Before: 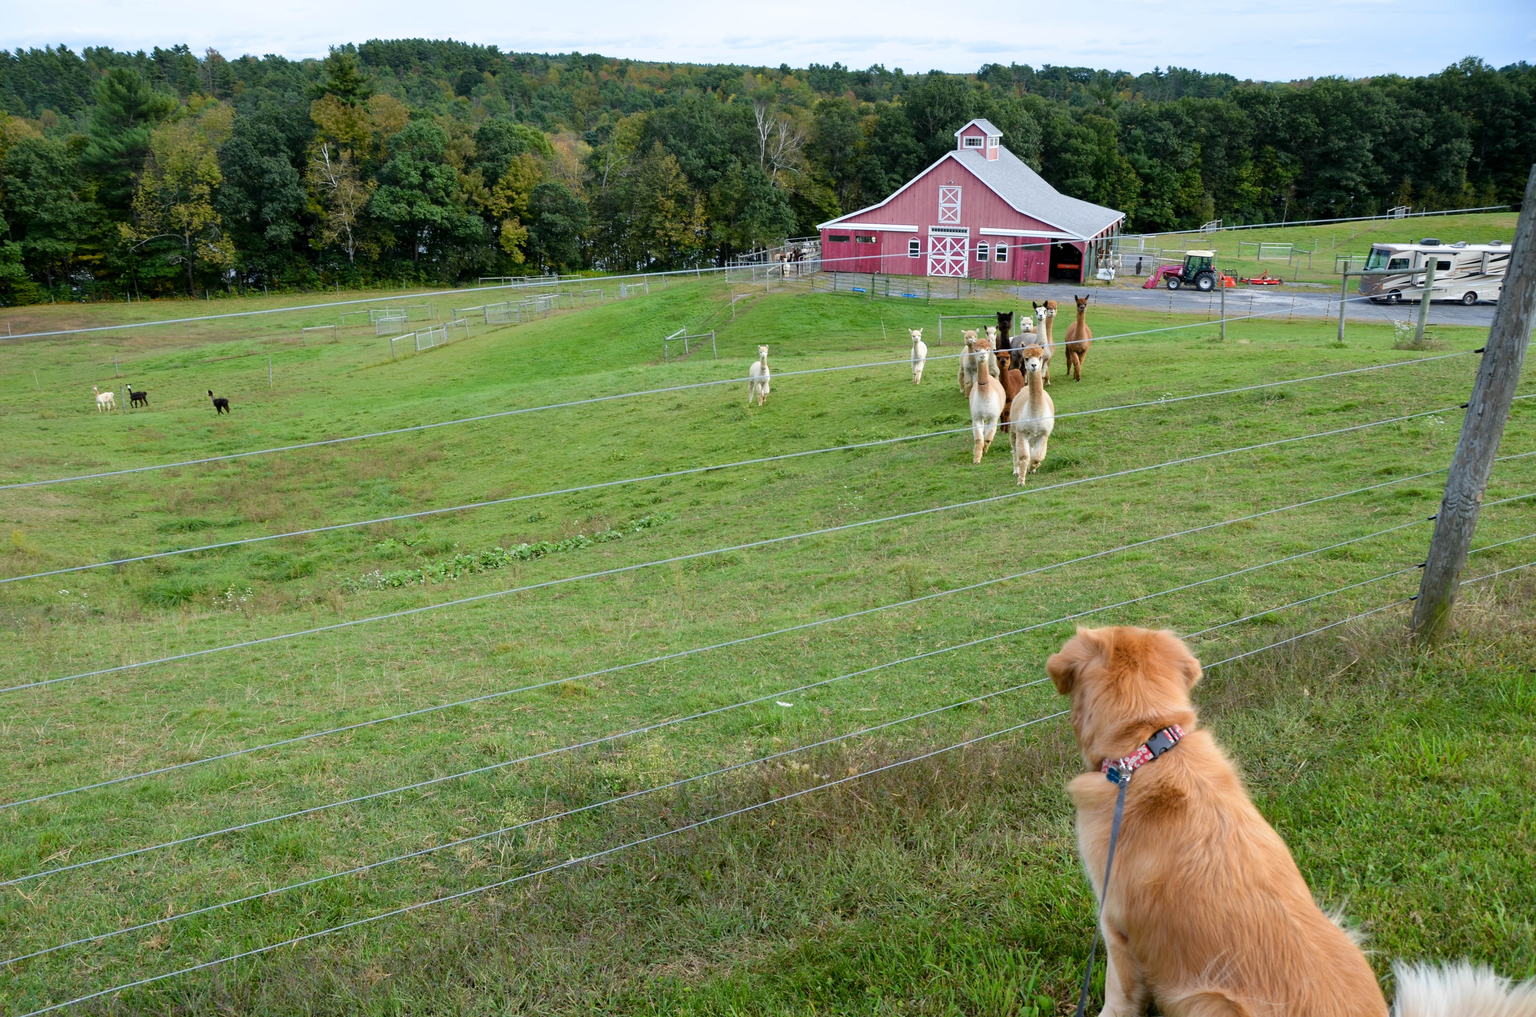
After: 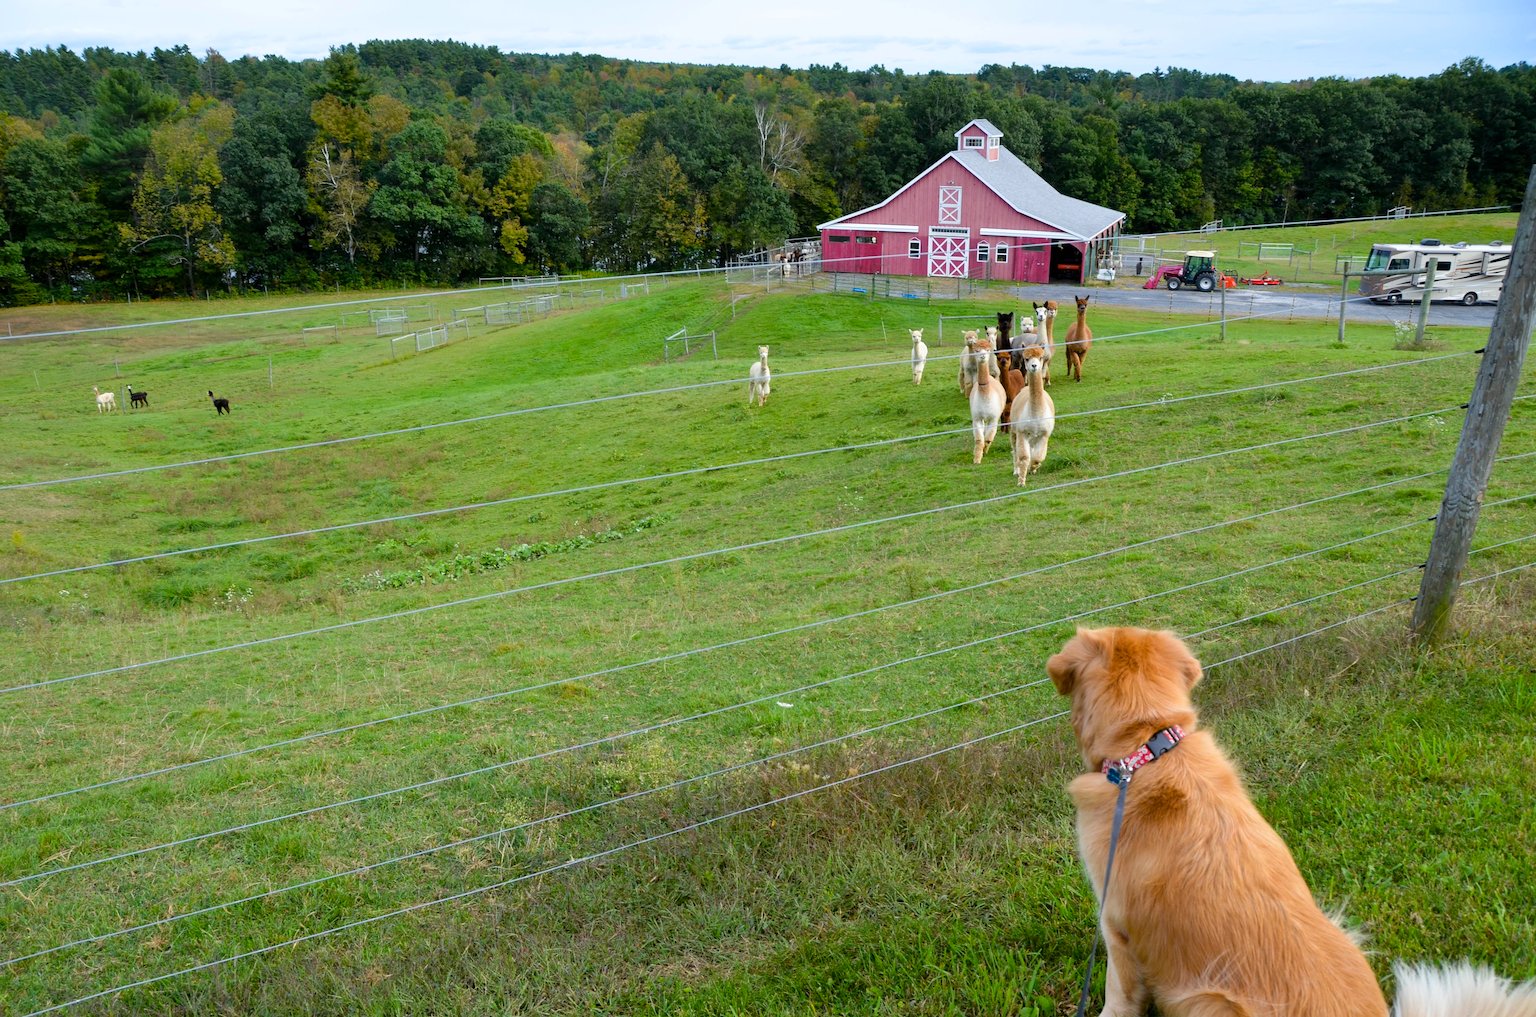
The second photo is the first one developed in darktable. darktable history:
color balance rgb: perceptual saturation grading › global saturation 19.517%
